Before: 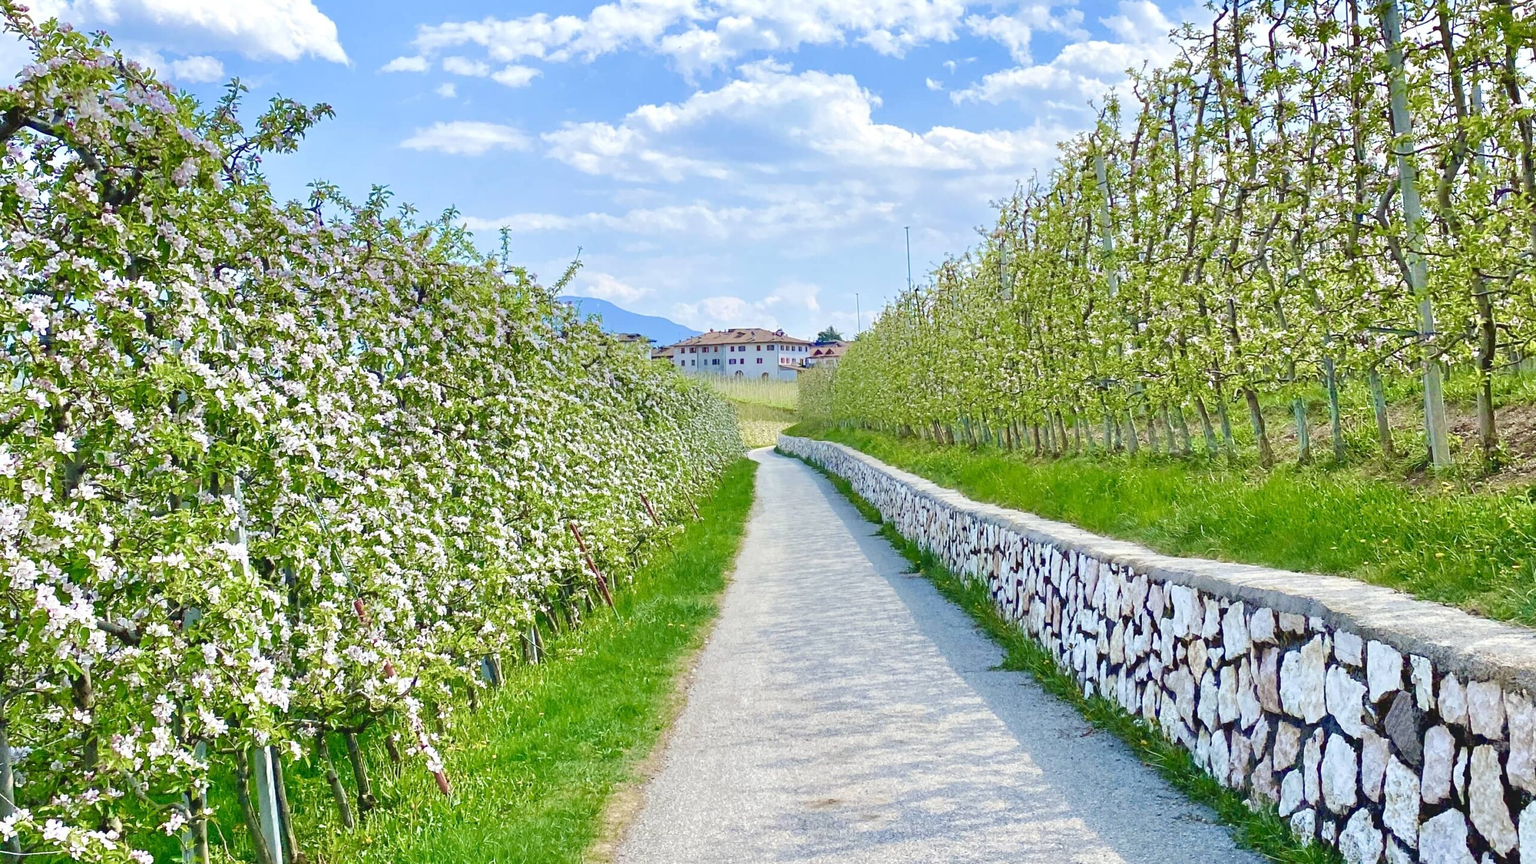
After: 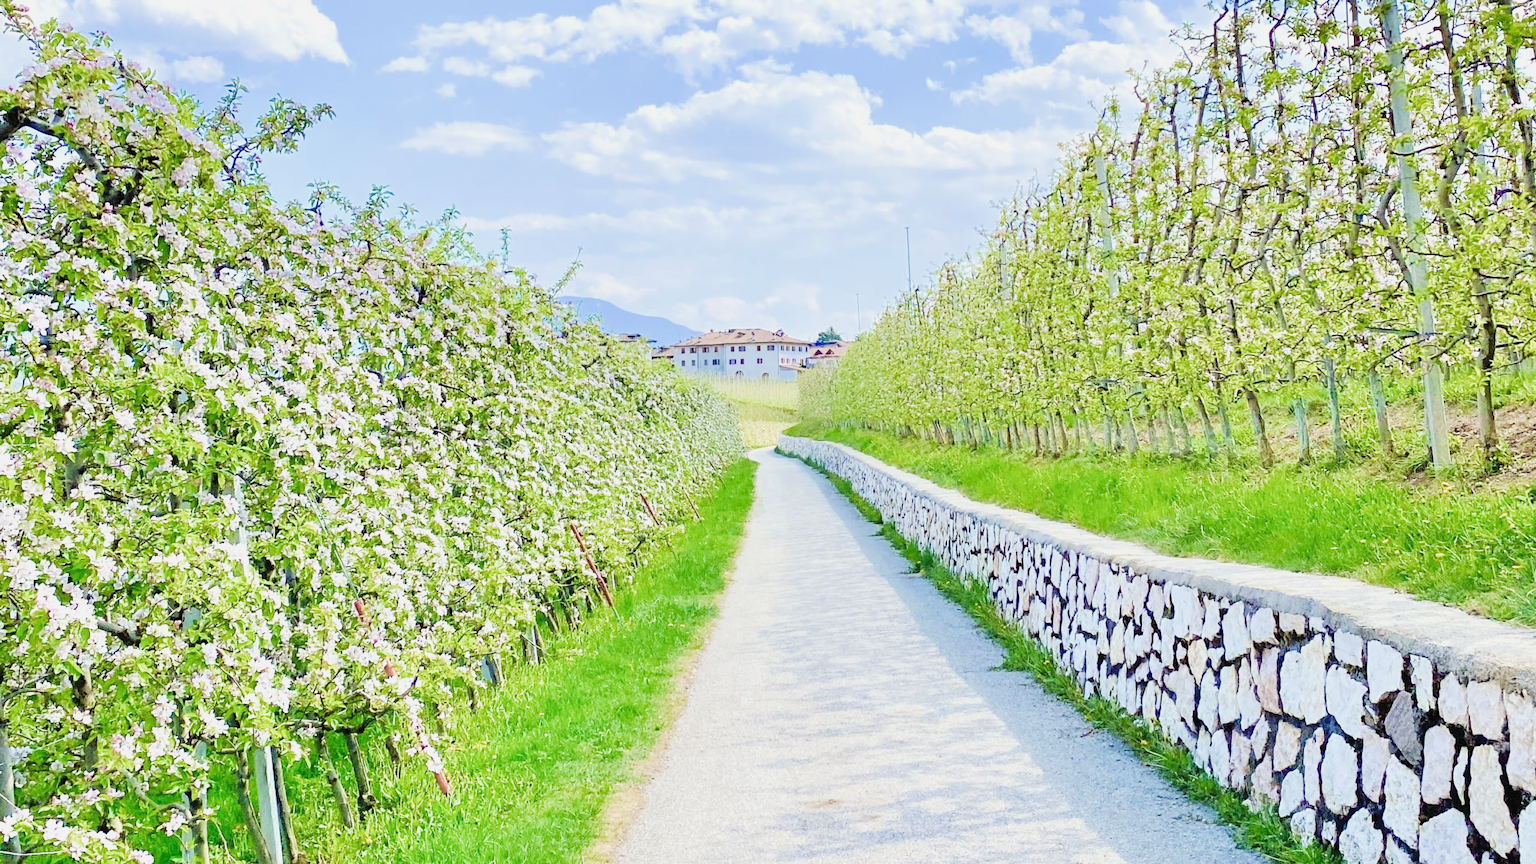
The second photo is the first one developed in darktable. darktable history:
exposure: black level correction 0, exposure 1.284 EV, compensate highlight preservation false
filmic rgb: black relative exposure -4.22 EV, white relative exposure 5.12 EV, hardness 2.09, contrast 1.162
